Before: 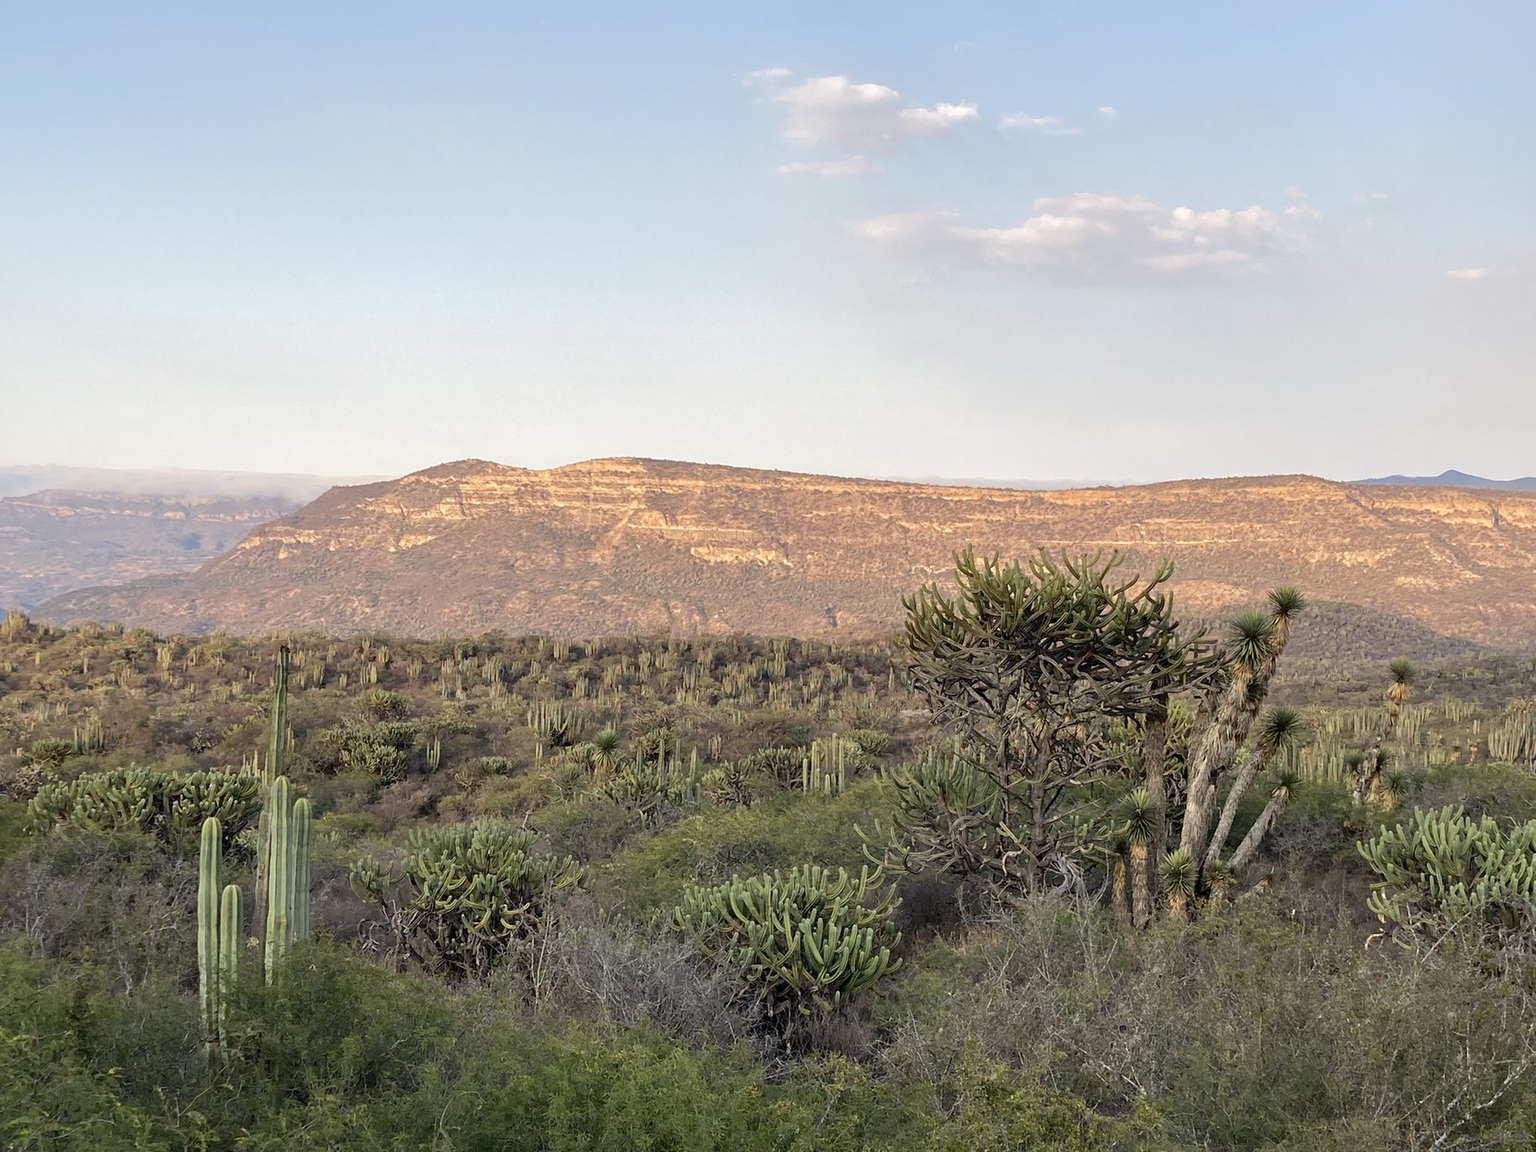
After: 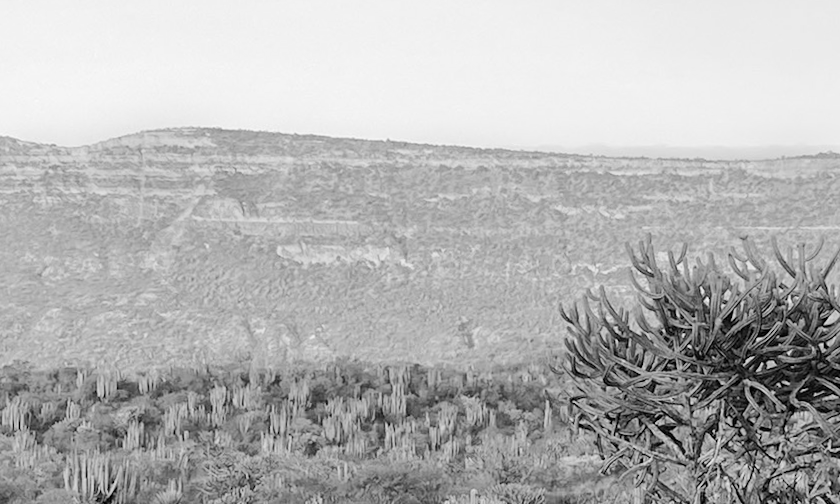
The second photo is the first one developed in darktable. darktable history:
white balance: red 0.988, blue 1.017
tone equalizer: -8 EV -0.417 EV, -7 EV -0.389 EV, -6 EV -0.333 EV, -5 EV -0.222 EV, -3 EV 0.222 EV, -2 EV 0.333 EV, -1 EV 0.389 EV, +0 EV 0.417 EV, edges refinement/feathering 500, mask exposure compensation -1.57 EV, preserve details no
crop: left 31.751%, top 32.172%, right 27.8%, bottom 35.83%
rotate and perspective: rotation -1.17°, automatic cropping off
monochrome: a -3.63, b -0.465
exposure: black level correction 0, exposure 1.1 EV, compensate exposure bias true, compensate highlight preservation false
global tonemap: drago (0.7, 100)
color balance rgb: linear chroma grading › shadows -40%, linear chroma grading › highlights 40%, linear chroma grading › global chroma 45%, linear chroma grading › mid-tones -30%, perceptual saturation grading › global saturation 55%, perceptual saturation grading › highlights -50%, perceptual saturation grading › mid-tones 40%, perceptual saturation grading › shadows 30%, perceptual brilliance grading › global brilliance 20%, perceptual brilliance grading › shadows -40%, global vibrance 35%
